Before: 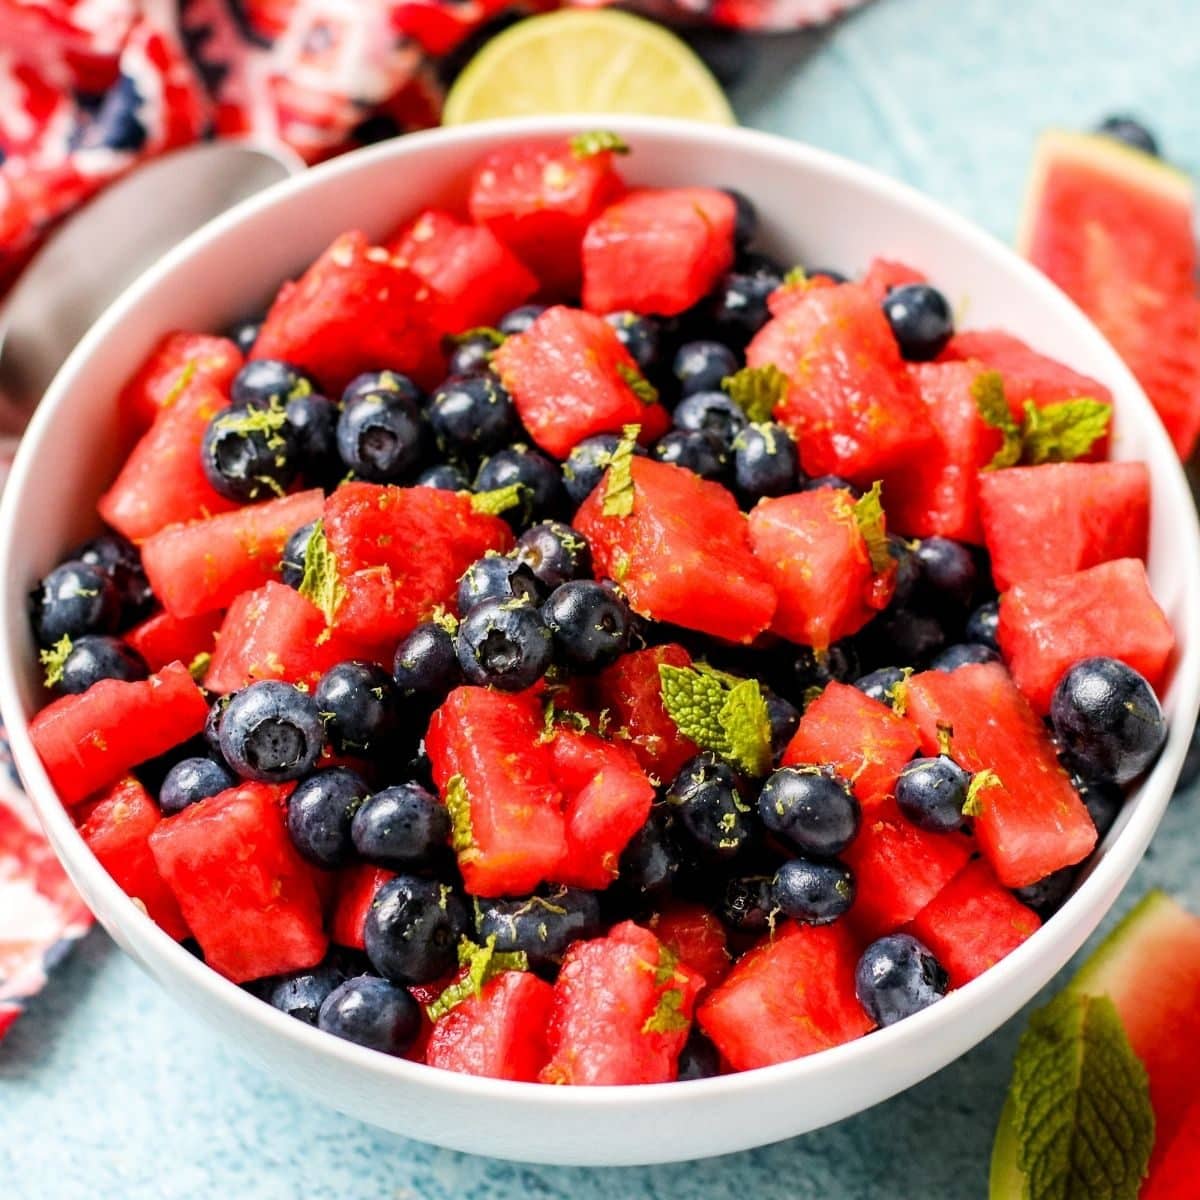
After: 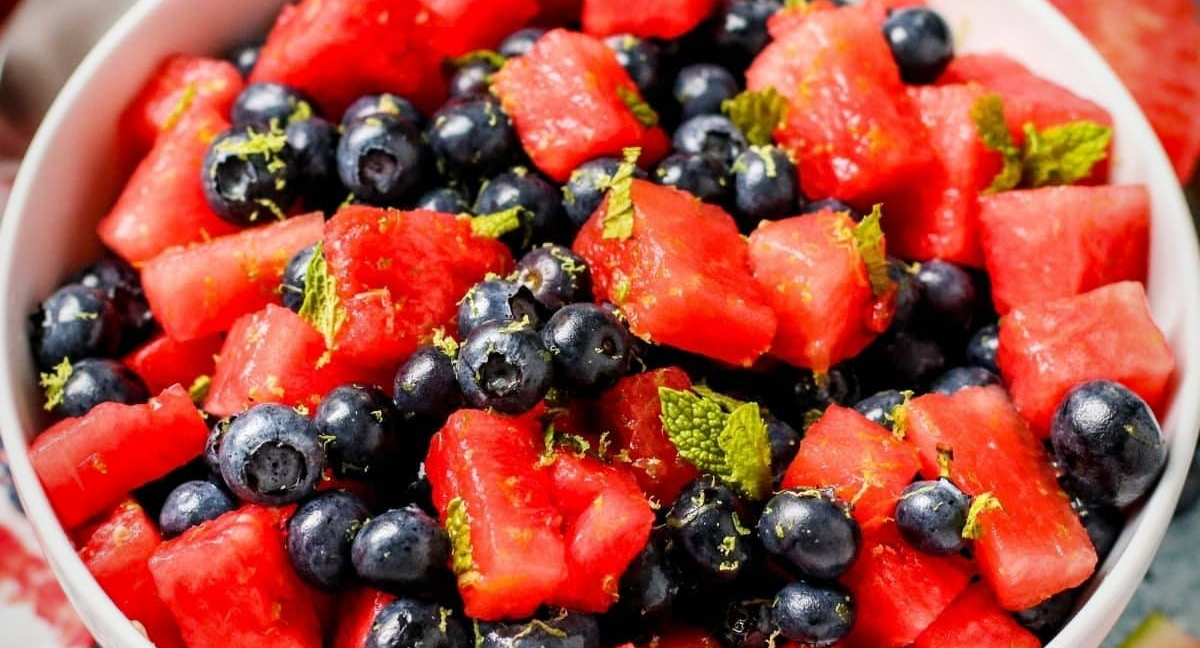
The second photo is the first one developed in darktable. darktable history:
vignetting: saturation 0.032
crop and rotate: top 23.097%, bottom 22.864%
